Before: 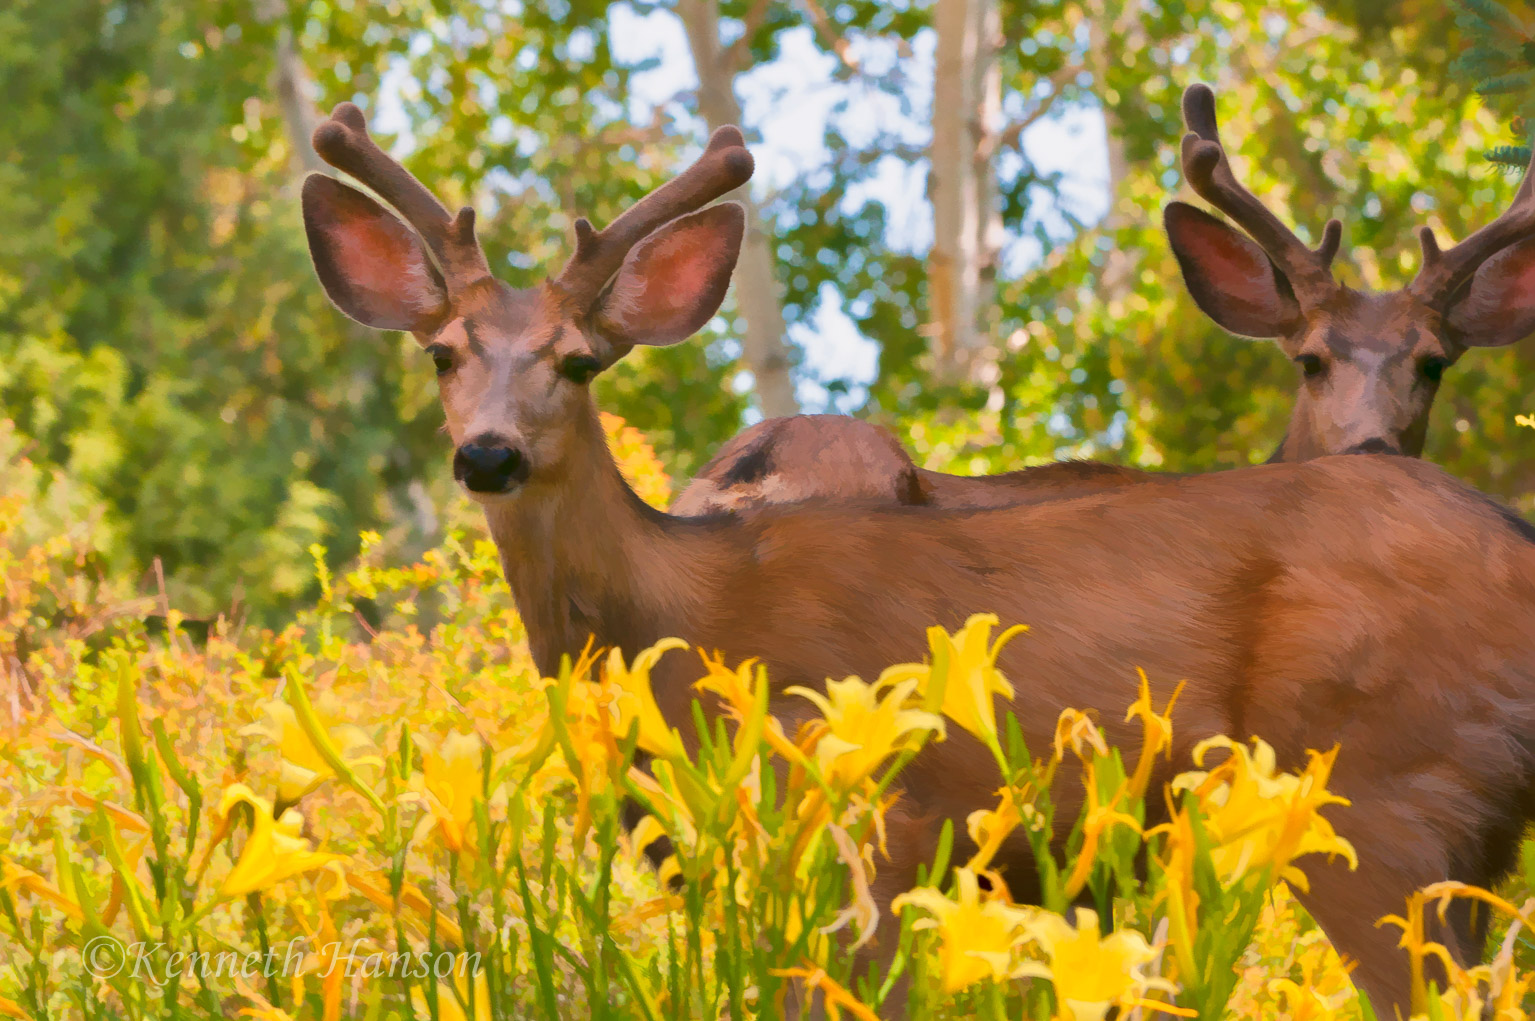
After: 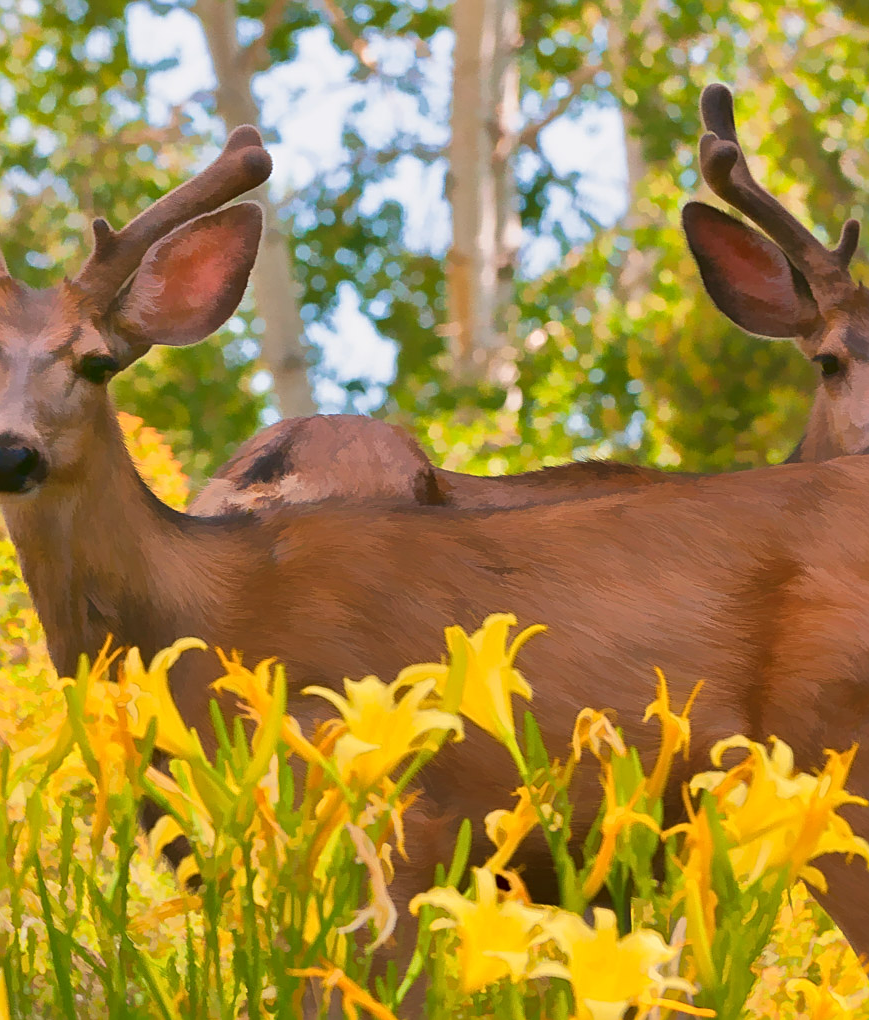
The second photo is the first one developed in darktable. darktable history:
sharpen: on, module defaults
crop: left 31.458%, top 0%, right 11.876%
